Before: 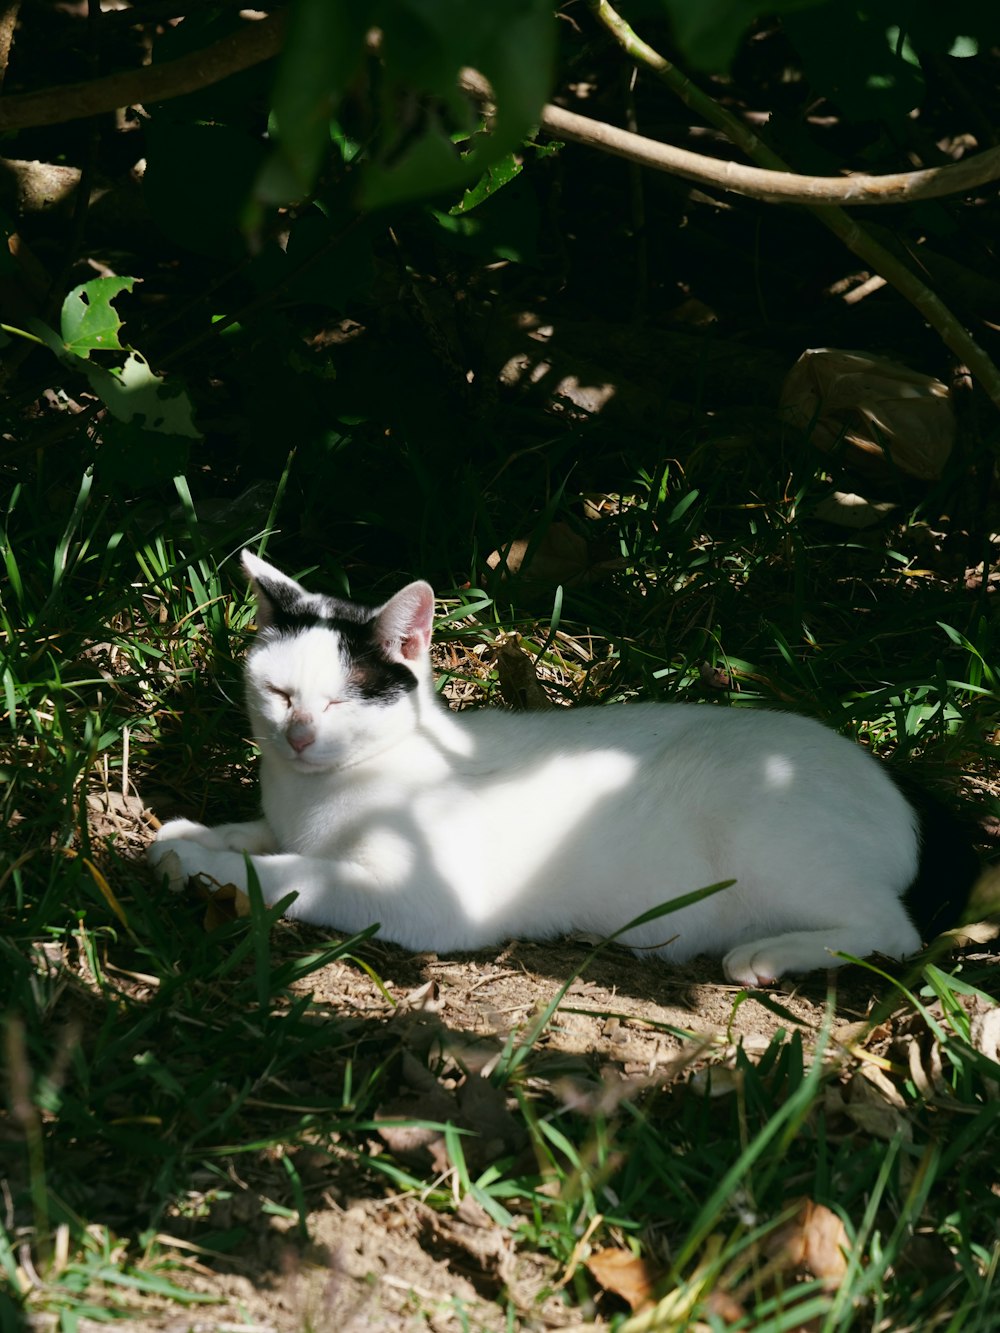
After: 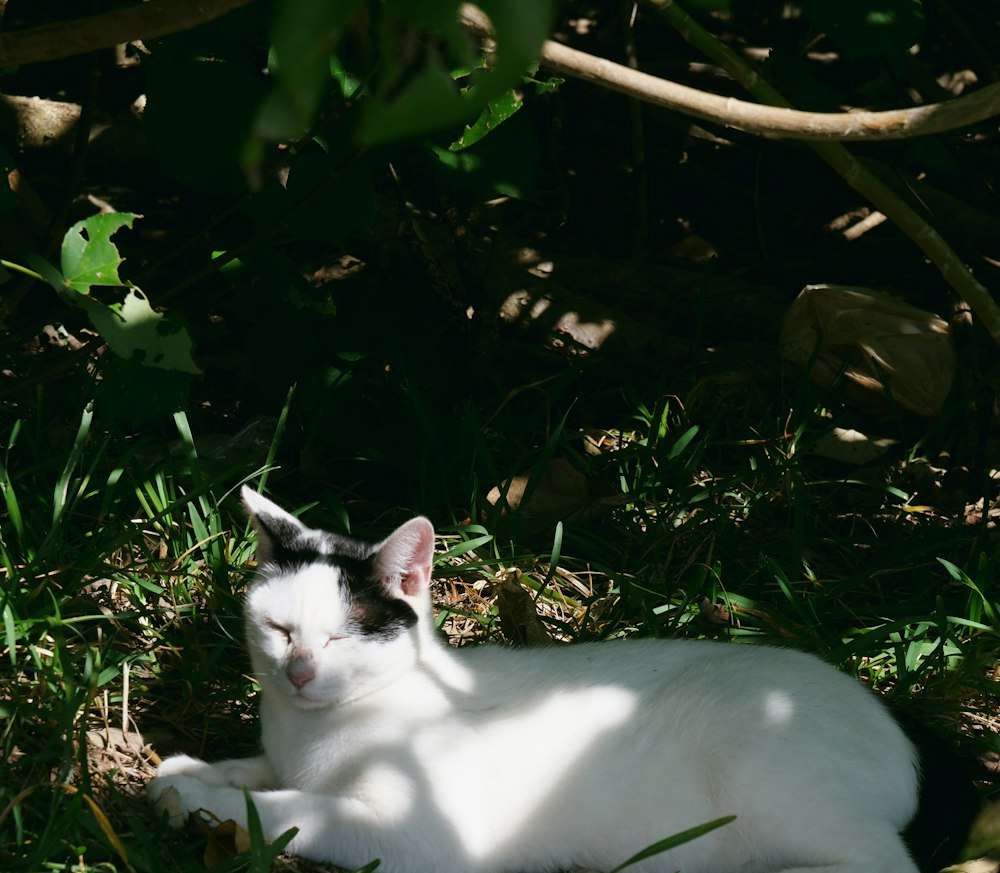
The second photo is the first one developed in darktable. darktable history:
crop and rotate: top 4.829%, bottom 29.651%
